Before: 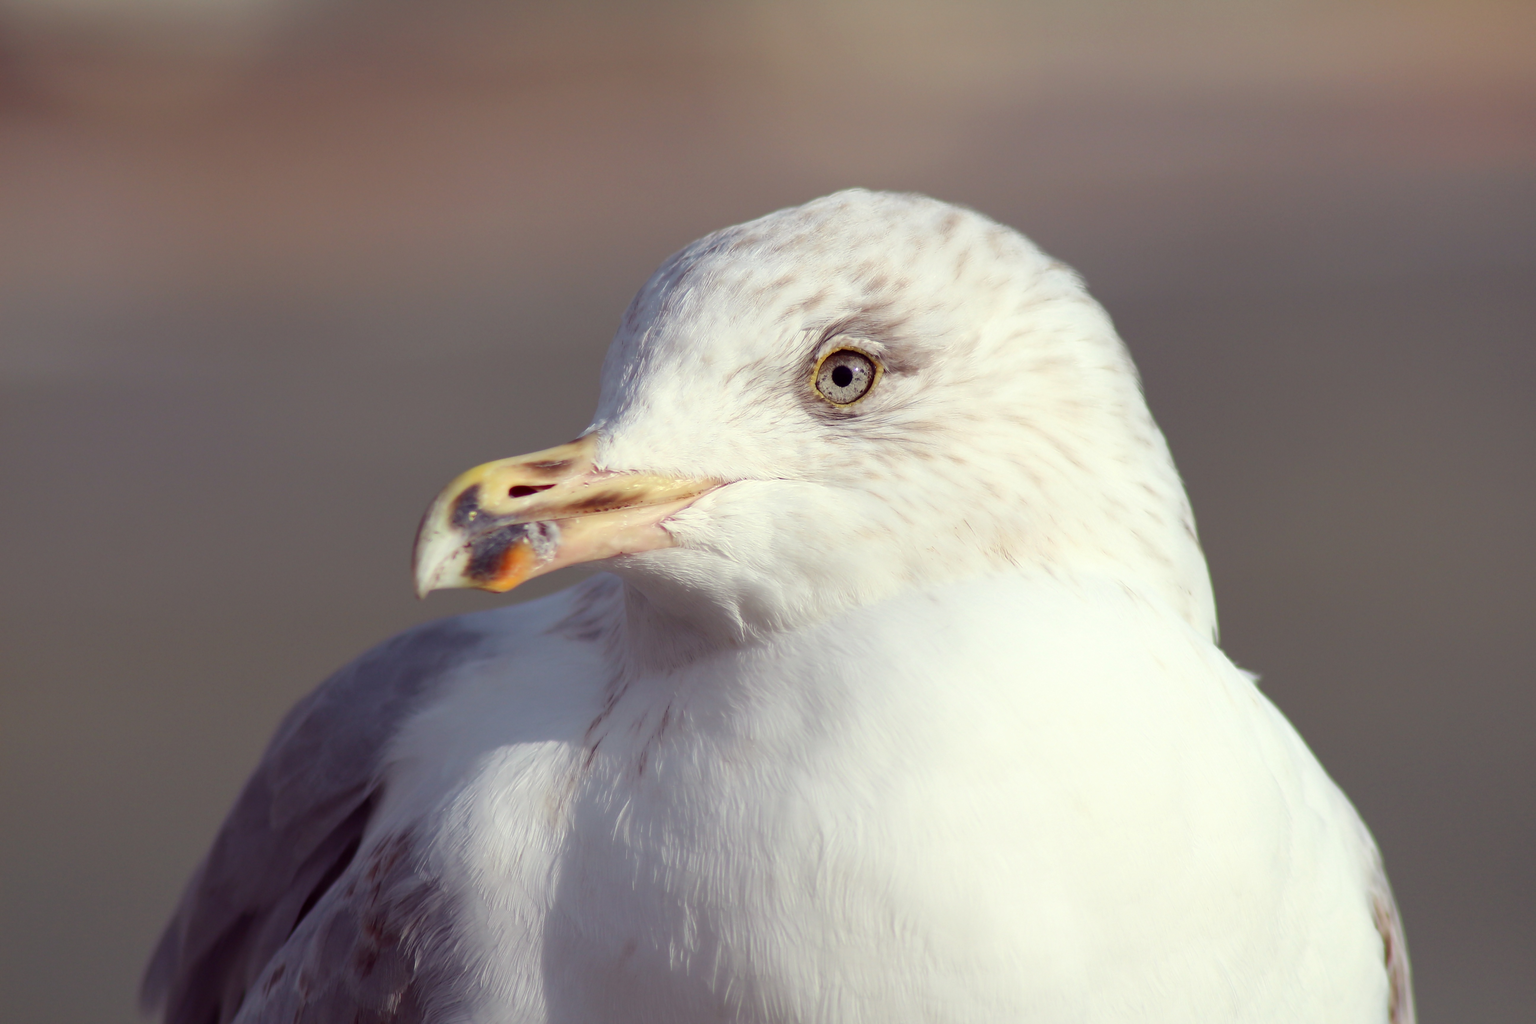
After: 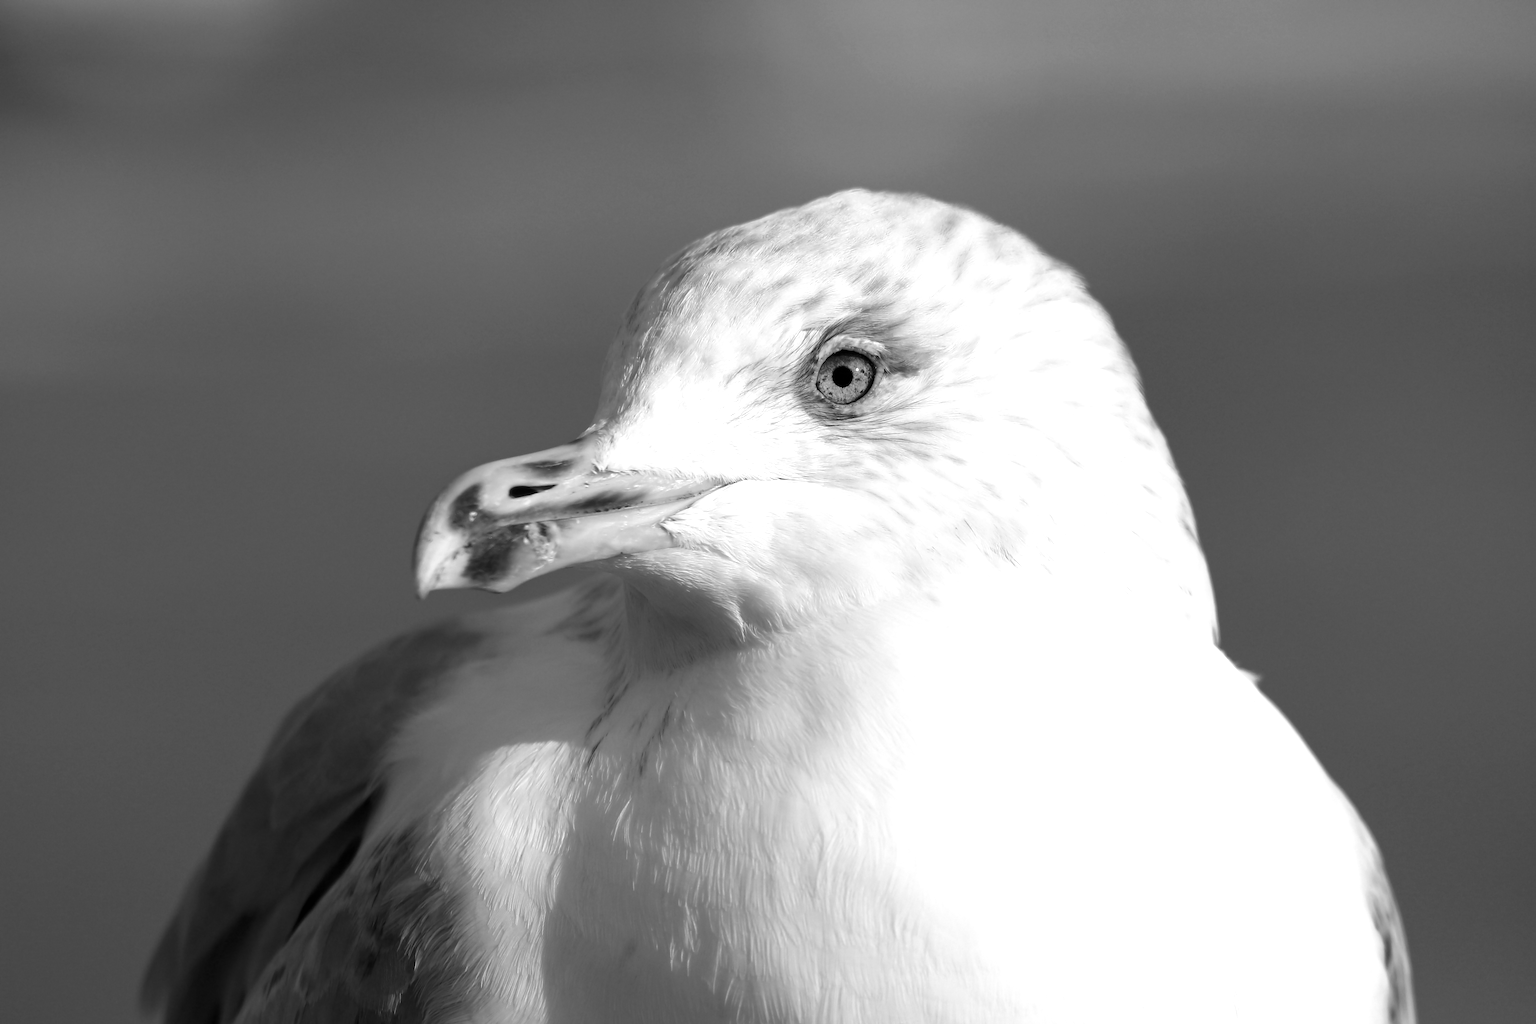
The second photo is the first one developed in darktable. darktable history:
color balance rgb: linear chroma grading › global chroma 9%, perceptual saturation grading › global saturation 36%, perceptual saturation grading › shadows 35%, perceptual brilliance grading › global brilliance 15%, perceptual brilliance grading › shadows -35%, global vibrance 15%
monochrome: a 14.95, b -89.96
